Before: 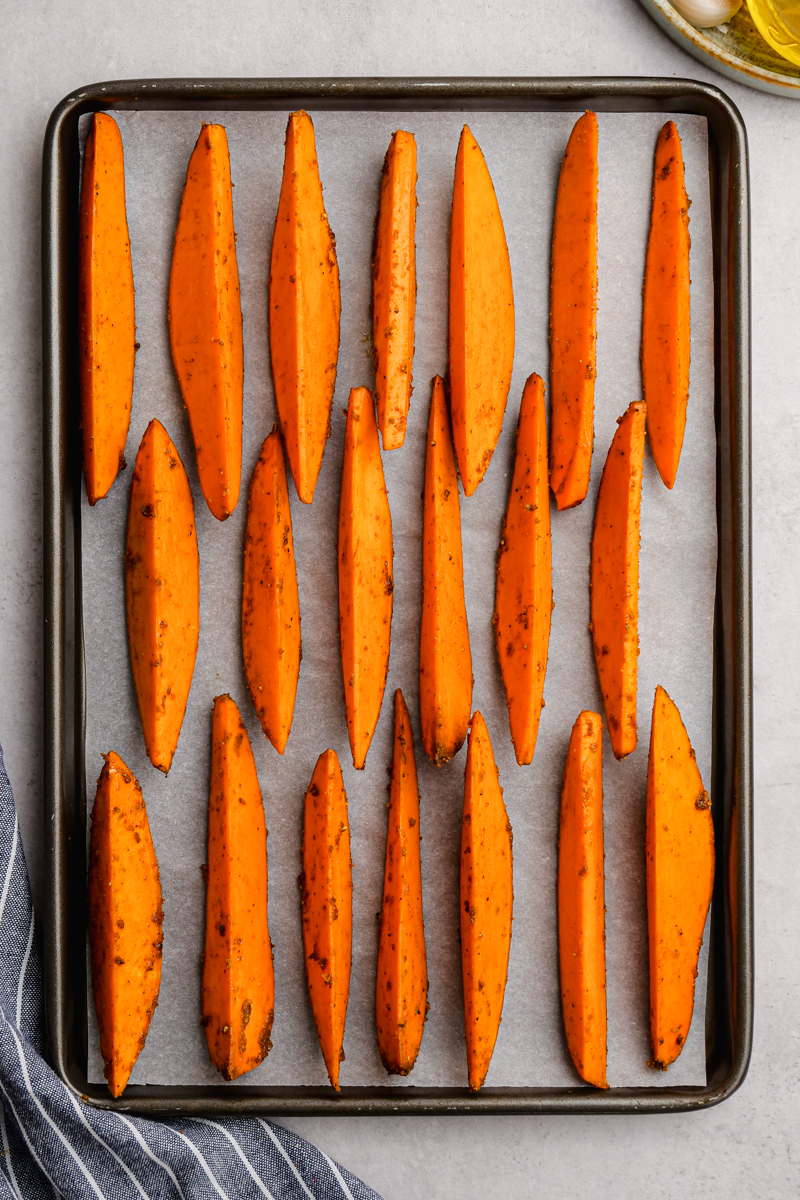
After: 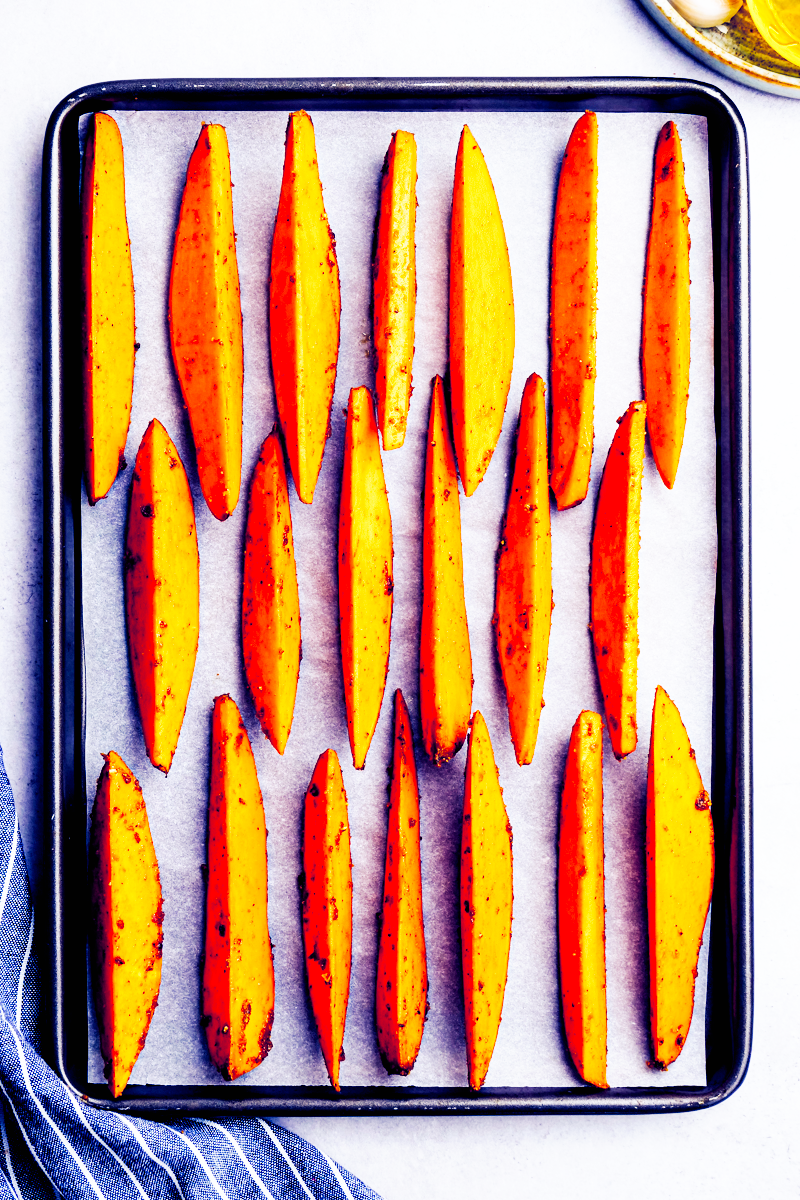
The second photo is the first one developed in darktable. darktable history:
base curve: curves: ch0 [(0, 0) (0.007, 0.004) (0.027, 0.03) (0.046, 0.07) (0.207, 0.54) (0.442, 0.872) (0.673, 0.972) (1, 1)], preserve colors none
white balance: red 0.982, blue 1.018
color balance rgb: shadows lift › luminance -41.13%, shadows lift › chroma 14.13%, shadows lift › hue 260°, power › luminance -3.76%, power › chroma 0.56%, power › hue 40.37°, highlights gain › luminance 16.81%, highlights gain › chroma 2.94%, highlights gain › hue 260°, global offset › luminance -0.29%, global offset › chroma 0.31%, global offset › hue 260°, perceptual saturation grading › global saturation 20%, perceptual saturation grading › highlights -13.92%, perceptual saturation grading › shadows 50%
